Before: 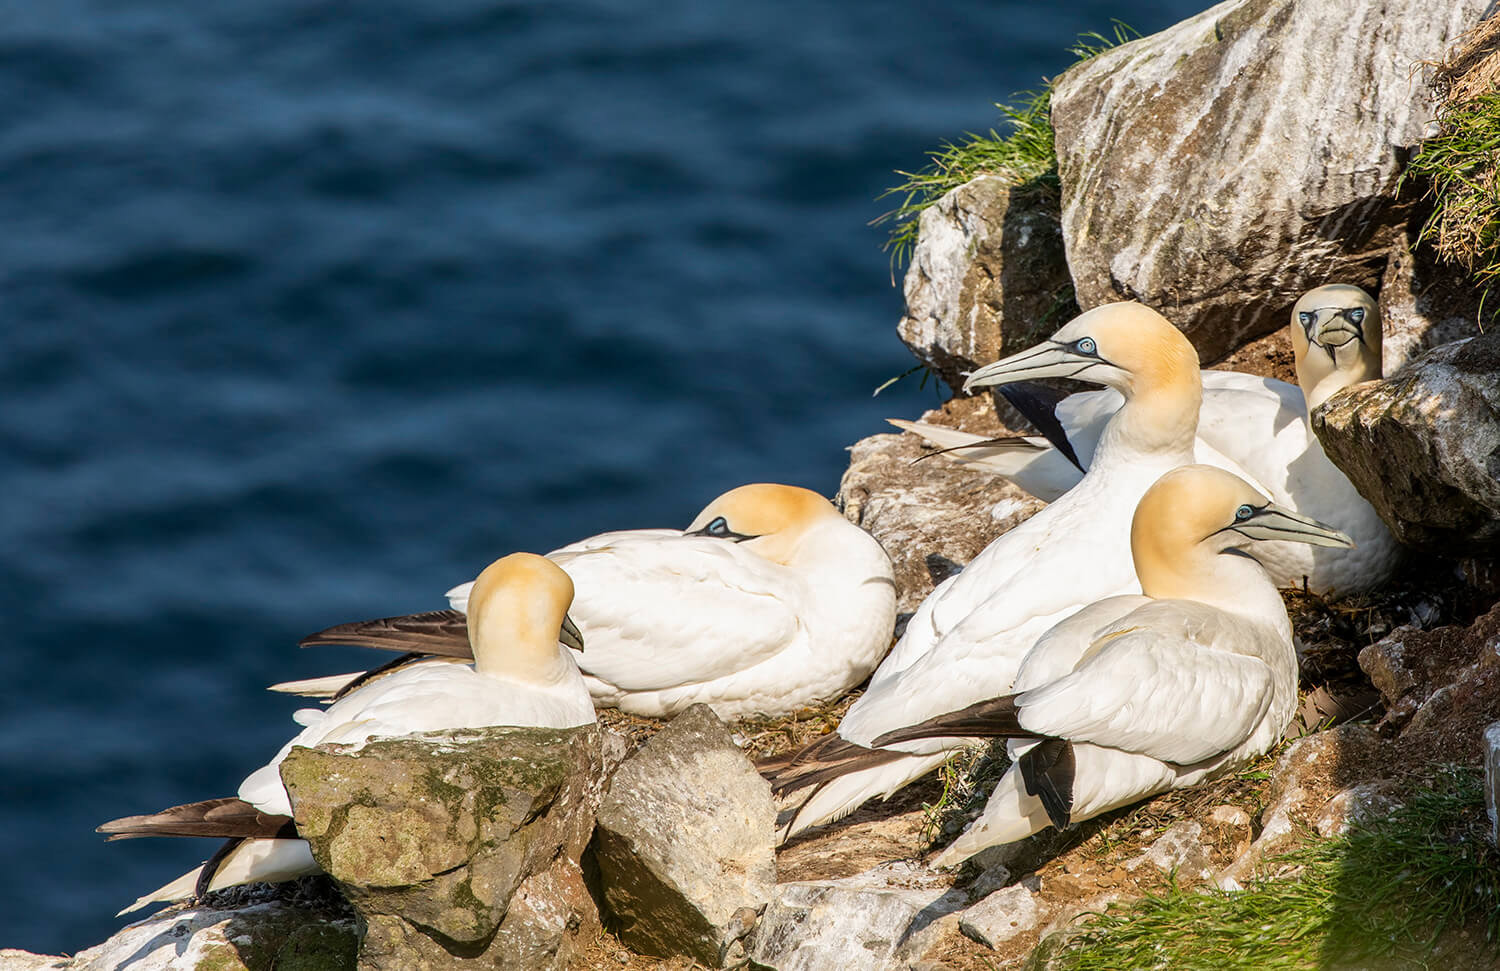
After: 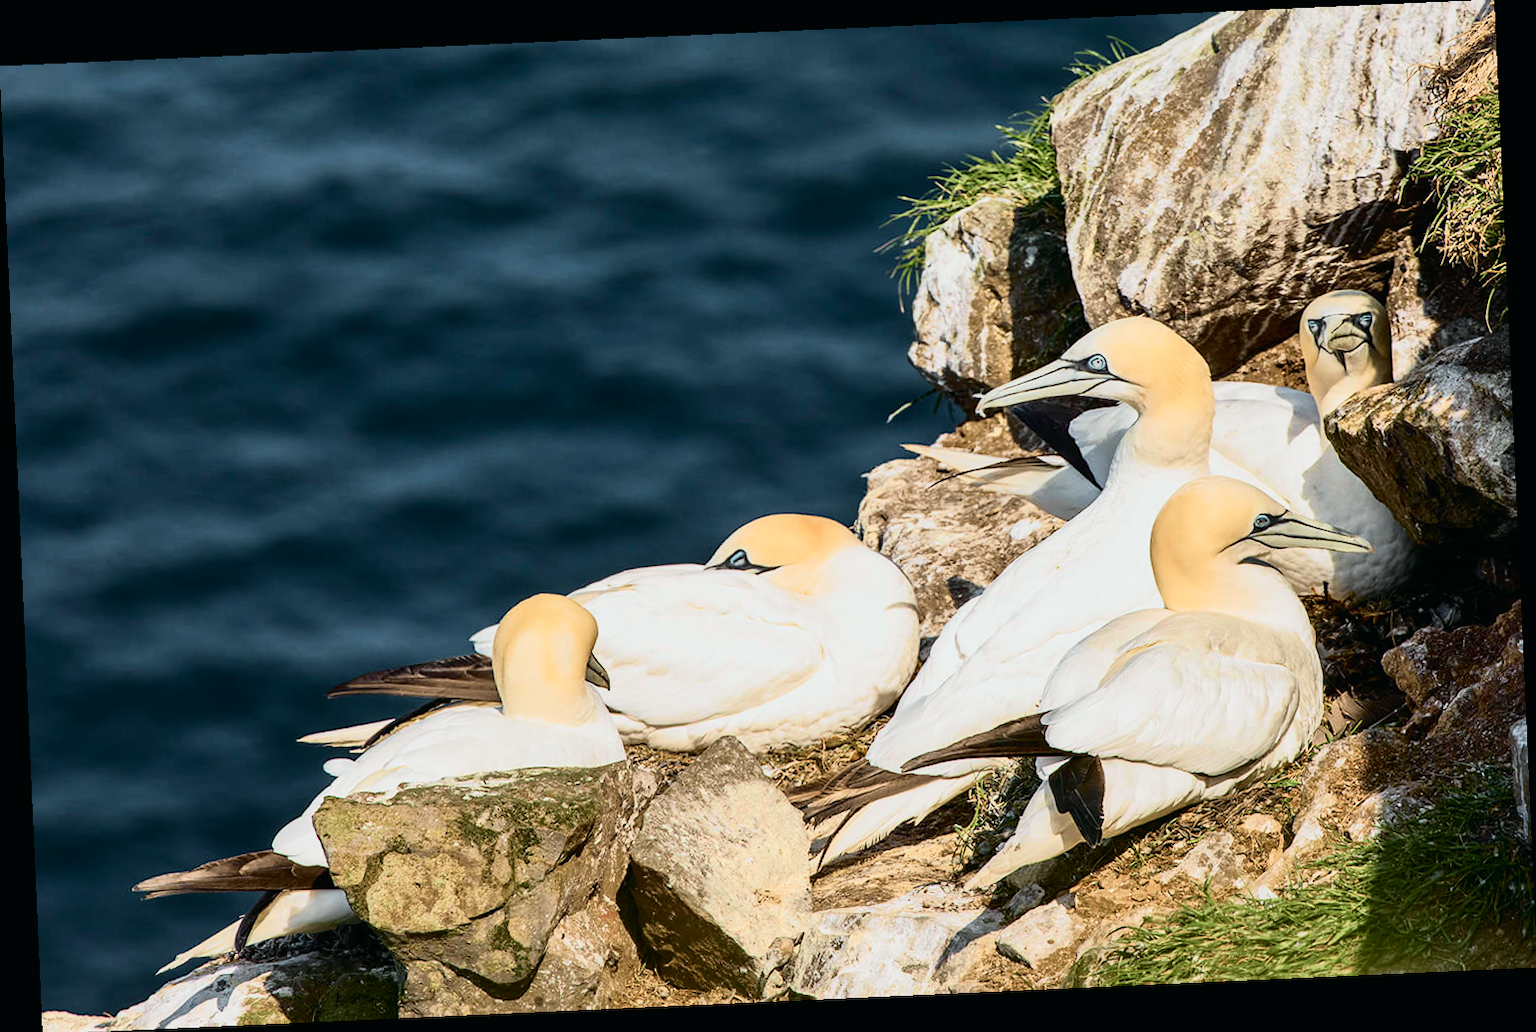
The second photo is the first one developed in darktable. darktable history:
tone curve: curves: ch0 [(0, 0.008) (0.081, 0.044) (0.177, 0.123) (0.283, 0.253) (0.416, 0.449) (0.495, 0.524) (0.661, 0.756) (0.796, 0.859) (1, 0.951)]; ch1 [(0, 0) (0.161, 0.092) (0.35, 0.33) (0.392, 0.392) (0.427, 0.426) (0.479, 0.472) (0.505, 0.5) (0.521, 0.524) (0.567, 0.556) (0.583, 0.588) (0.625, 0.627) (0.678, 0.733) (1, 1)]; ch2 [(0, 0) (0.346, 0.362) (0.404, 0.427) (0.502, 0.499) (0.531, 0.523) (0.544, 0.561) (0.58, 0.59) (0.629, 0.642) (0.717, 0.678) (1, 1)], color space Lab, independent channels, preserve colors none
rotate and perspective: rotation -2.56°, automatic cropping off
